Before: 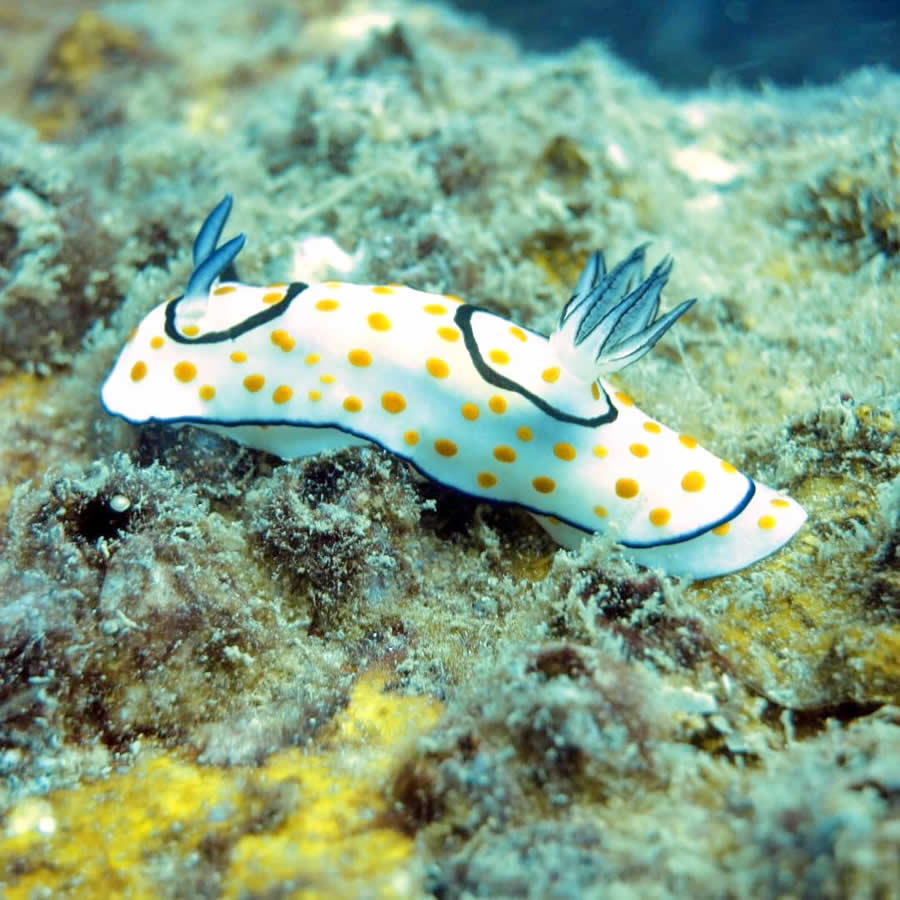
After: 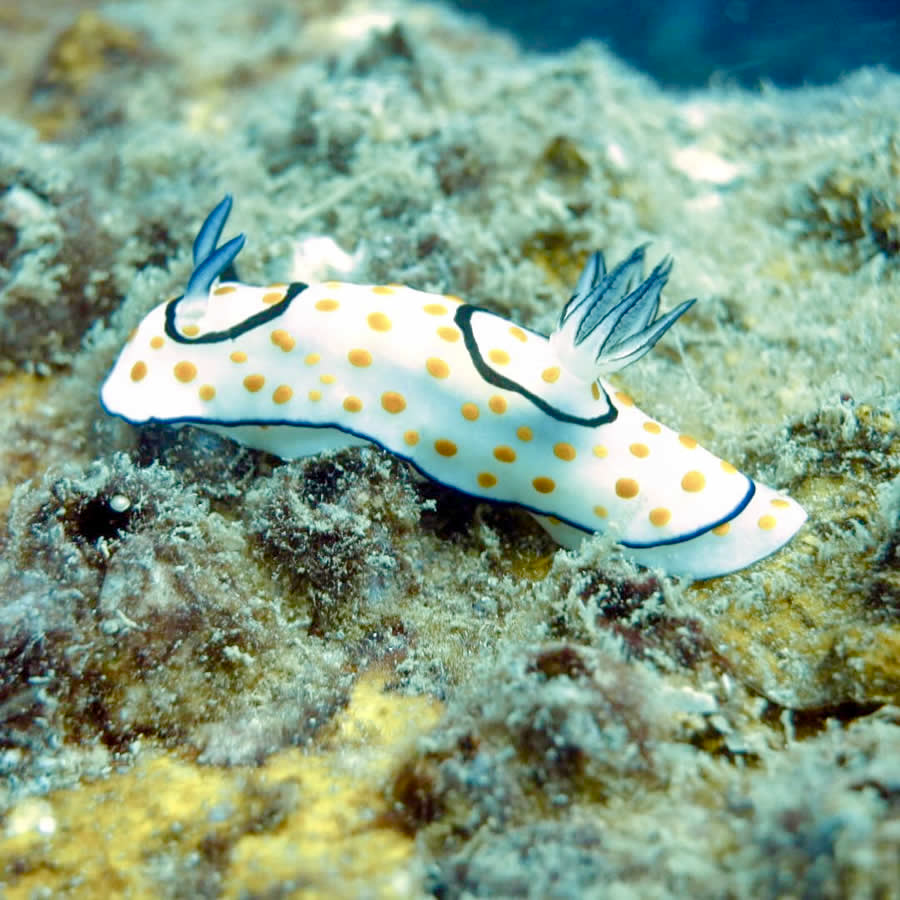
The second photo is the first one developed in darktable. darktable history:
color balance rgb: perceptual saturation grading › global saturation 20%, perceptual saturation grading › highlights -49.343%, perceptual saturation grading › shadows 25.056%
